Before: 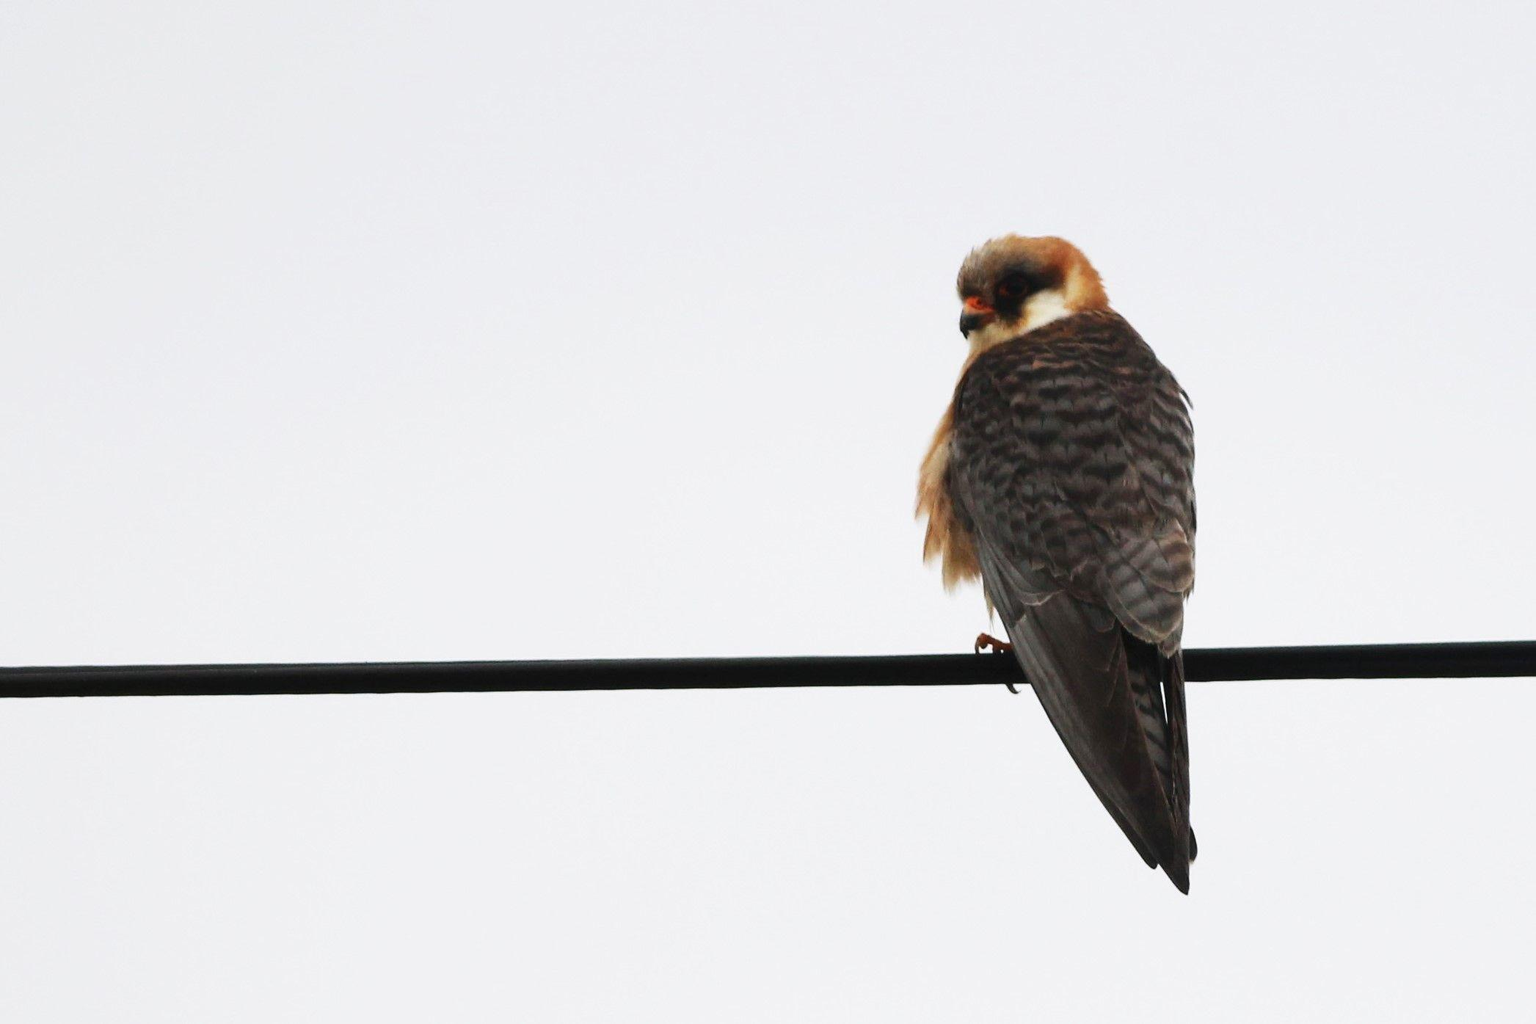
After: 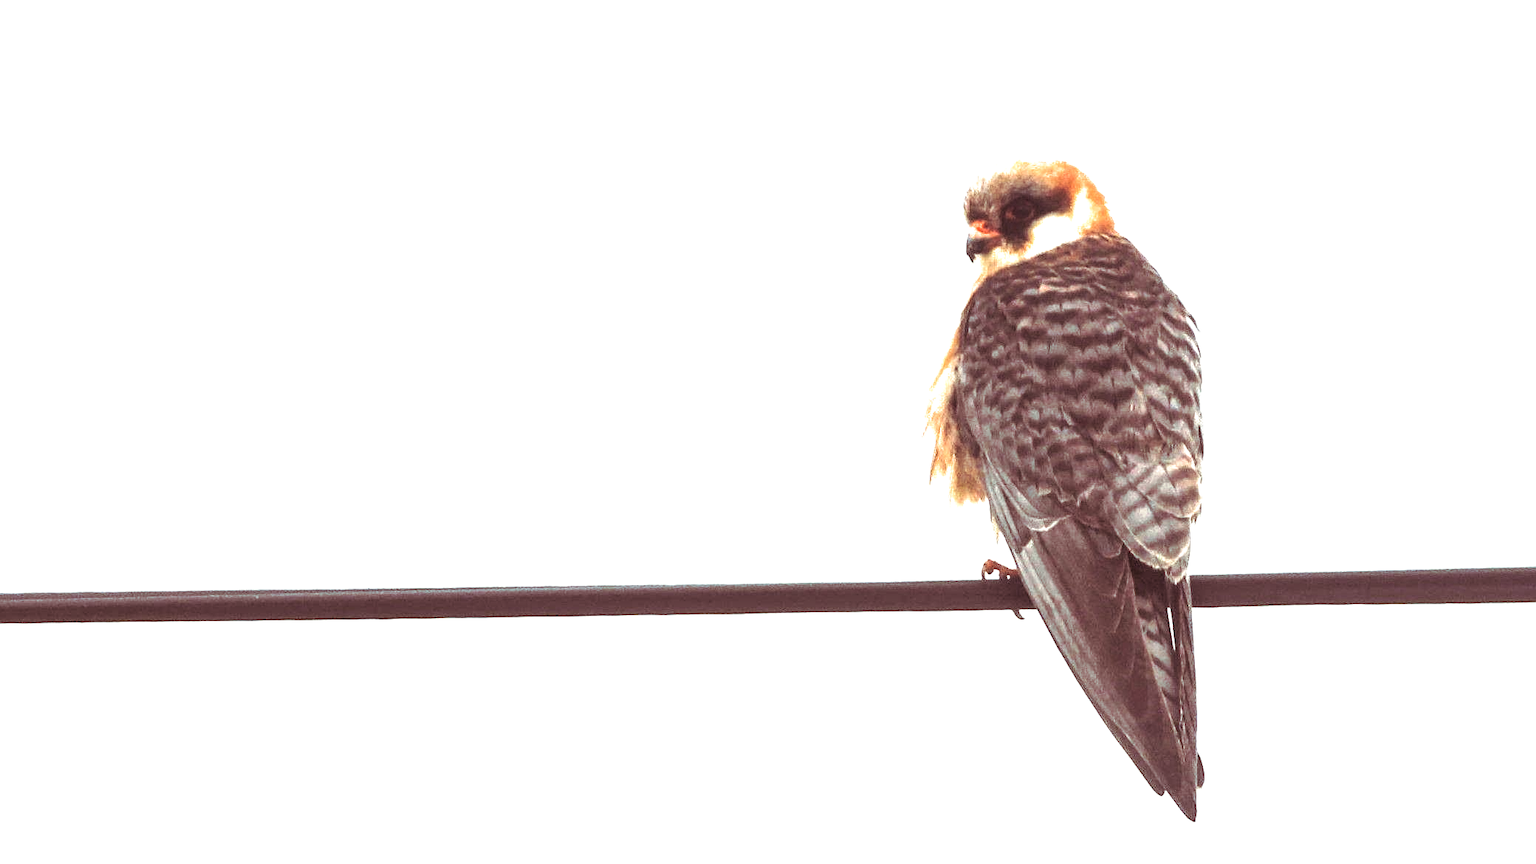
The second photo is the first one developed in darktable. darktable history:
sharpen: amount 0.2
crop: top 7.625%, bottom 8.027%
split-toning: shadows › hue 360°
exposure: black level correction 0, exposure 1.5 EV, compensate exposure bias true, compensate highlight preservation false
local contrast: detail 150%
